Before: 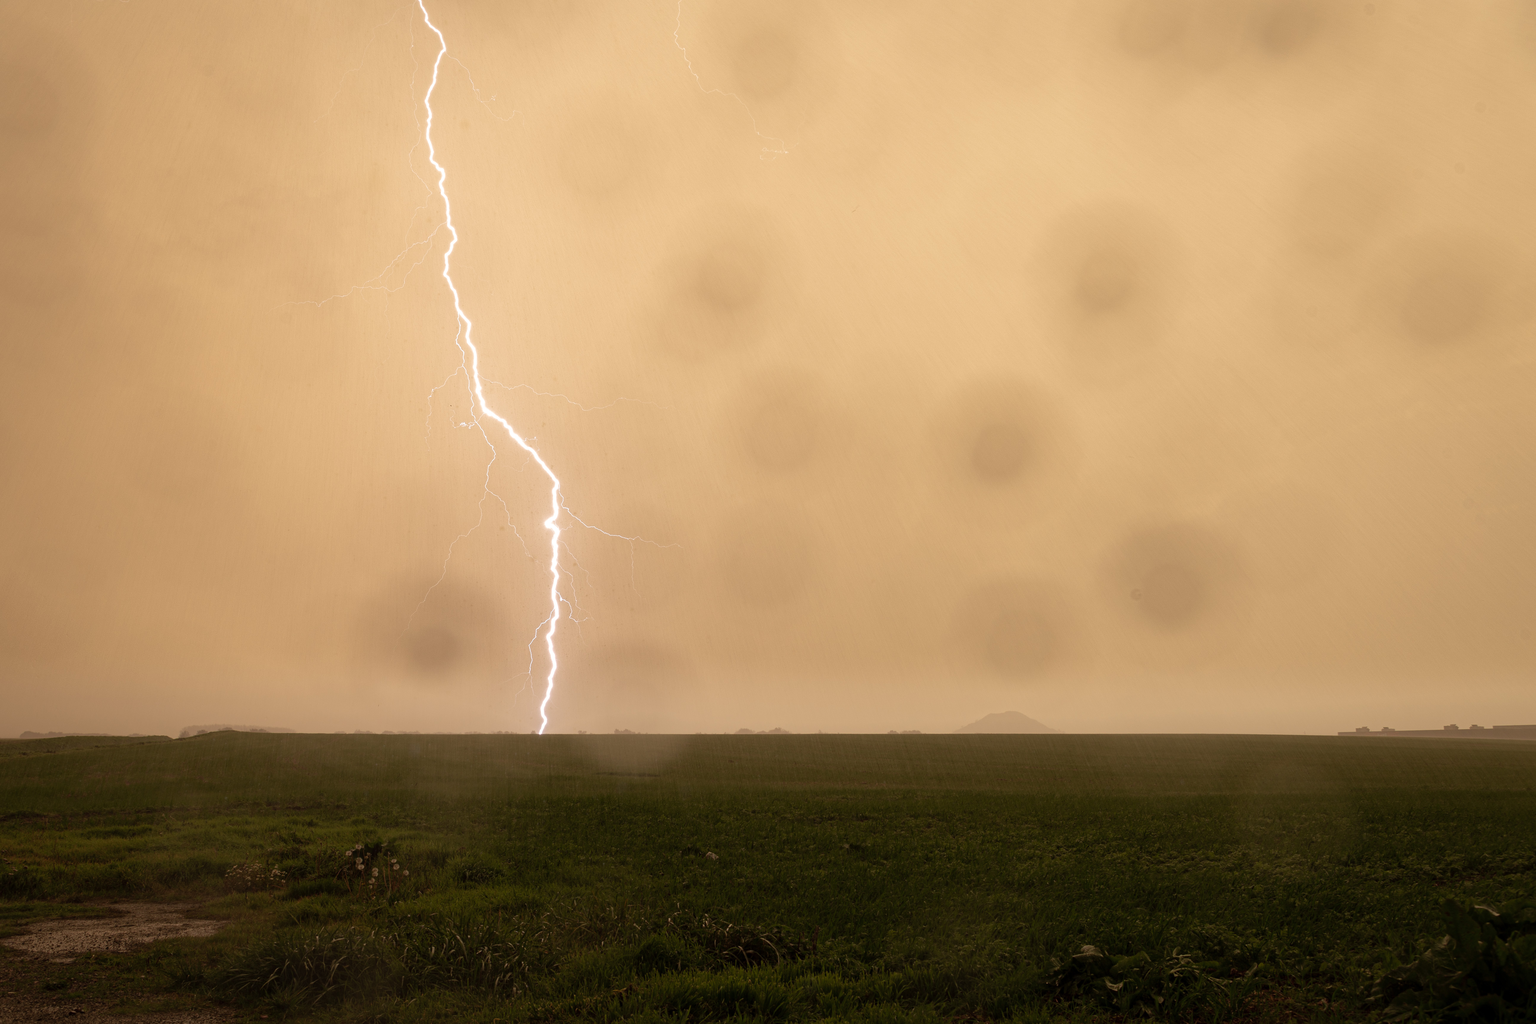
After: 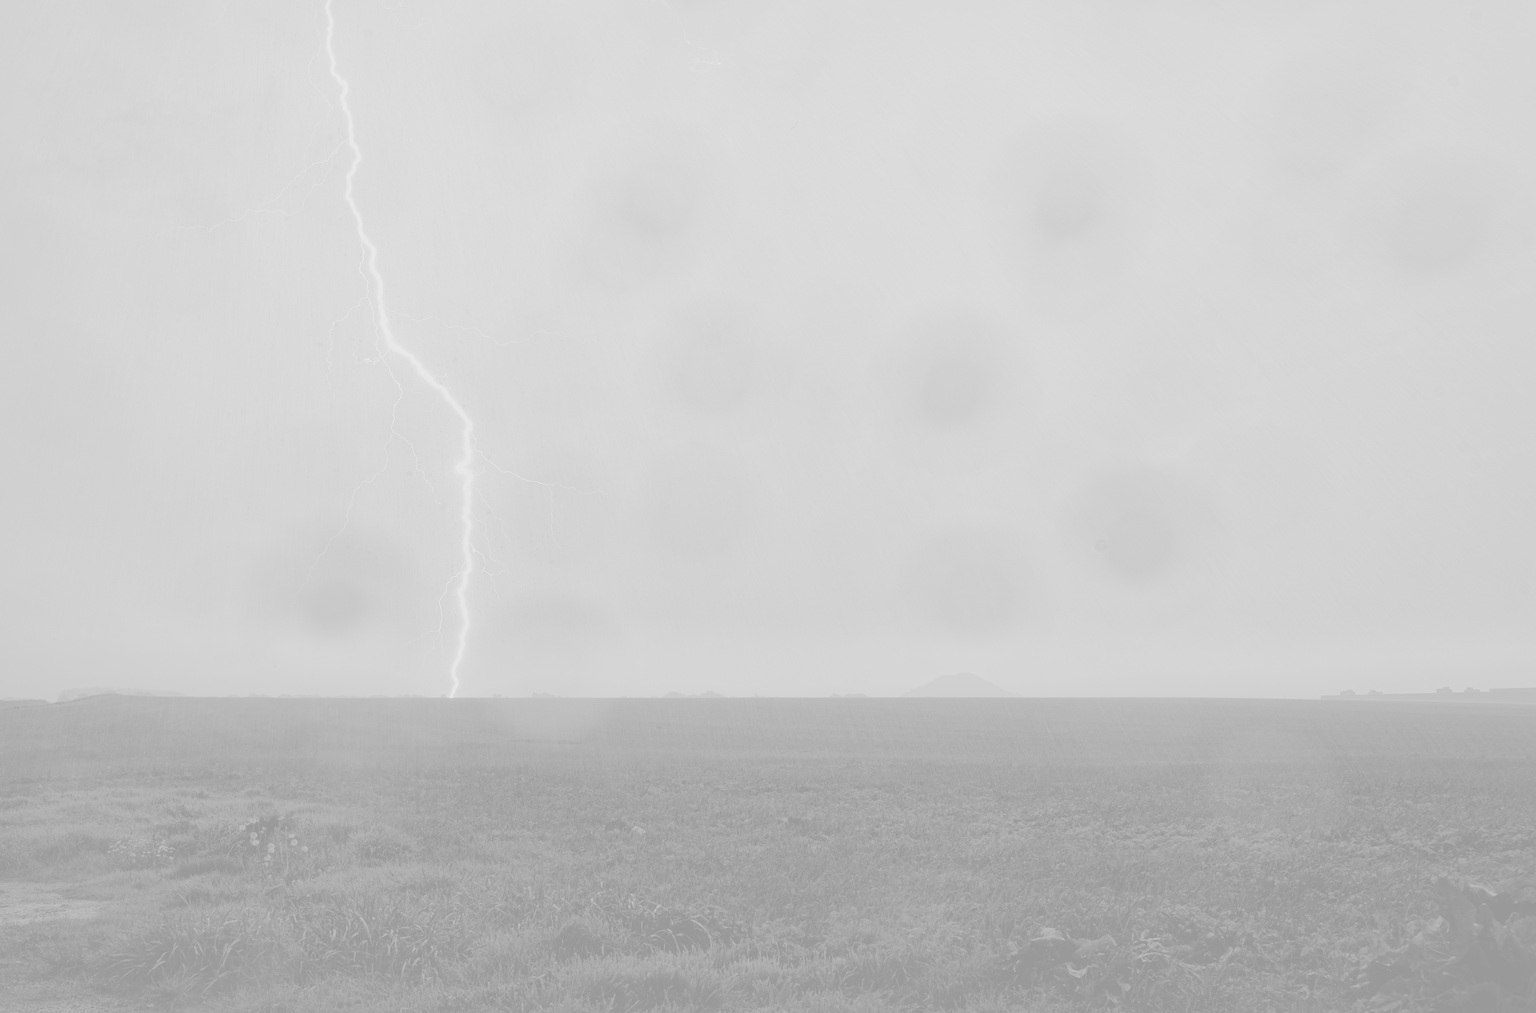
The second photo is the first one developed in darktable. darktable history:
colorize: hue 331.2°, saturation 69%, source mix 30.28%, lightness 69.02%, version 1
crop and rotate: left 8.262%, top 9.226%
white balance: red 1.009, blue 0.985
global tonemap: drago (1, 100), detail 1
monochrome: a -35.87, b 49.73, size 1.7
